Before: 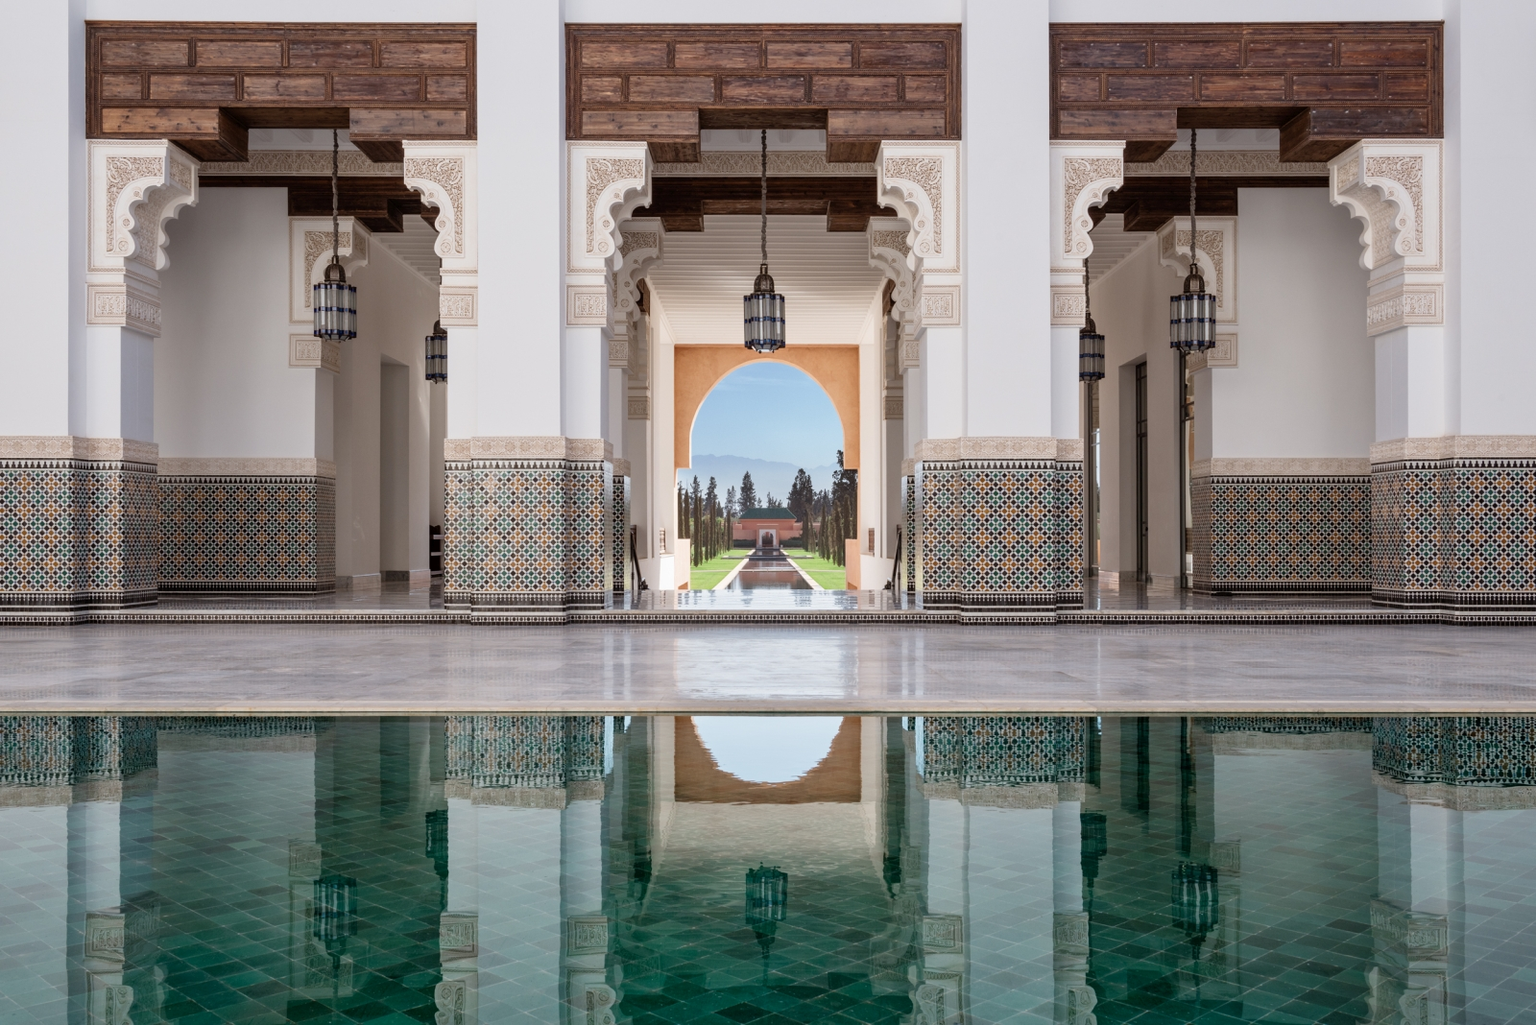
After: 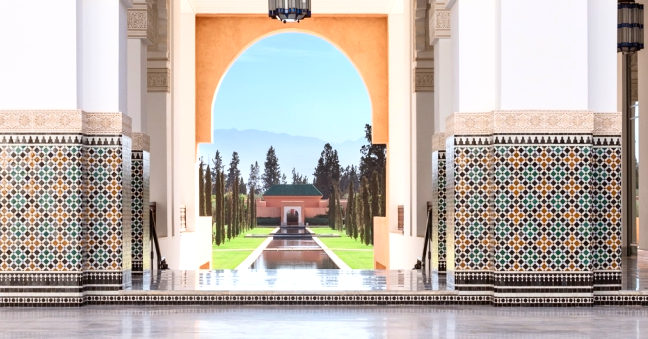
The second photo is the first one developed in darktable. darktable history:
contrast brightness saturation: contrast 0.159, saturation 0.315
crop: left 31.691%, top 32.326%, right 27.76%, bottom 35.874%
tone equalizer: -8 EV -0.427 EV, -7 EV -0.414 EV, -6 EV -0.371 EV, -5 EV -0.245 EV, -3 EV 0.219 EV, -2 EV 0.319 EV, -1 EV 0.367 EV, +0 EV 0.441 EV
